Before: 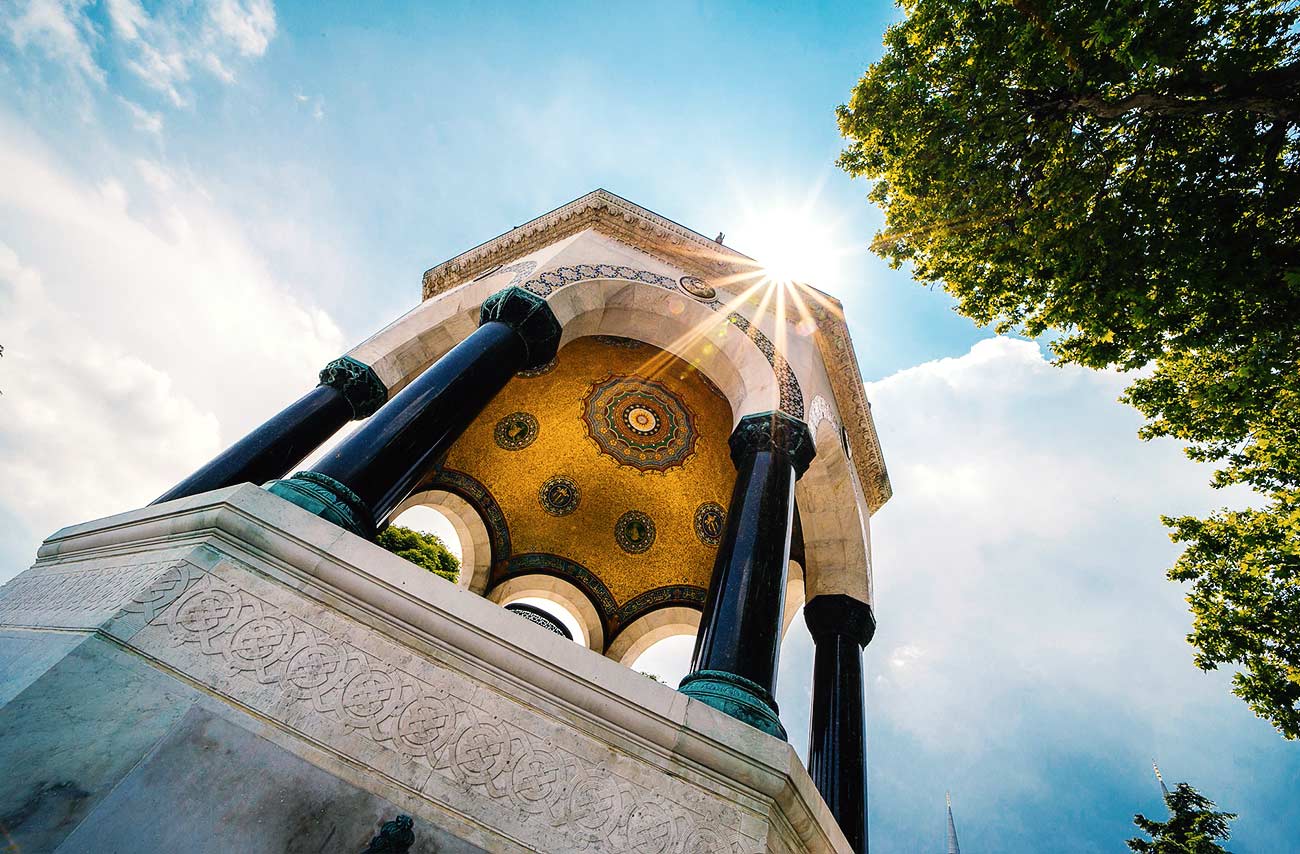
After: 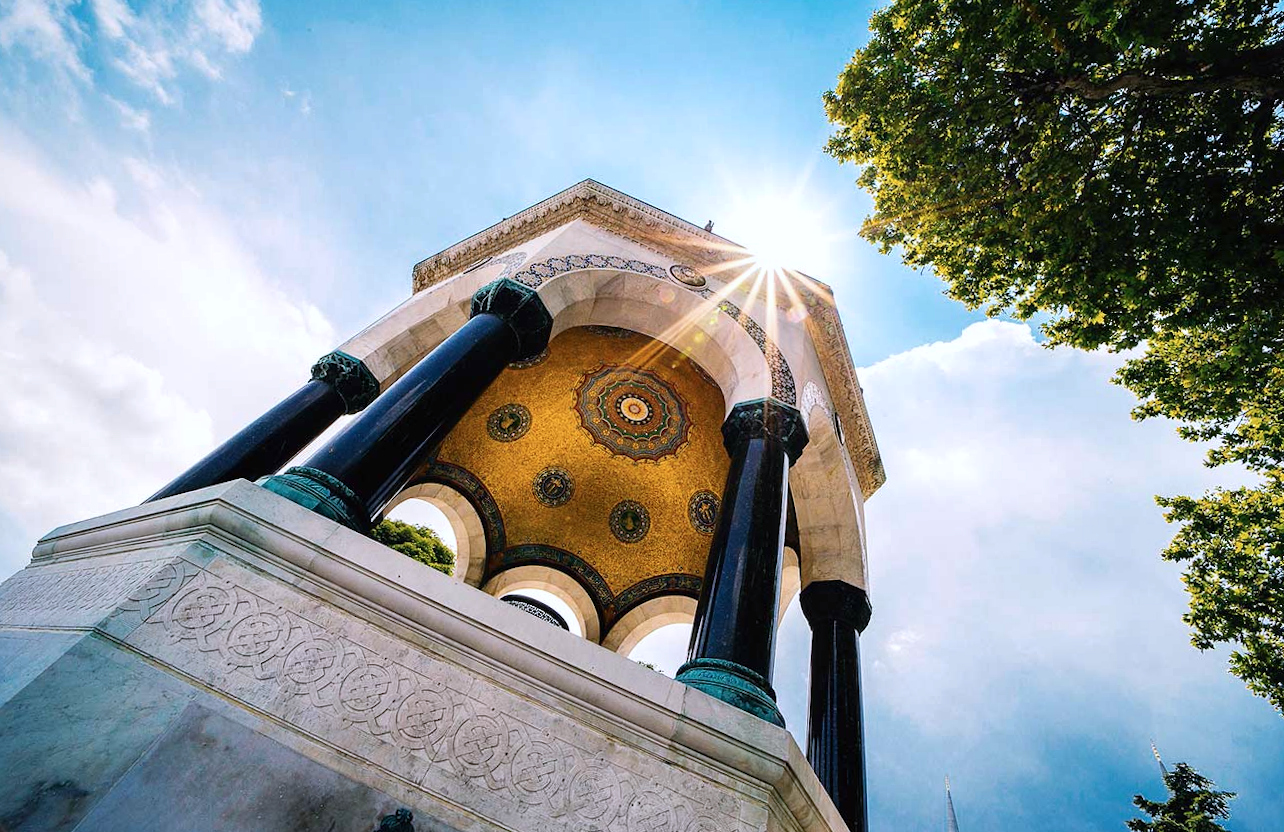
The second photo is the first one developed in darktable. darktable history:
color calibration: illuminant as shot in camera, x 0.358, y 0.373, temperature 4628.91 K
rotate and perspective: rotation -1°, crop left 0.011, crop right 0.989, crop top 0.025, crop bottom 0.975
